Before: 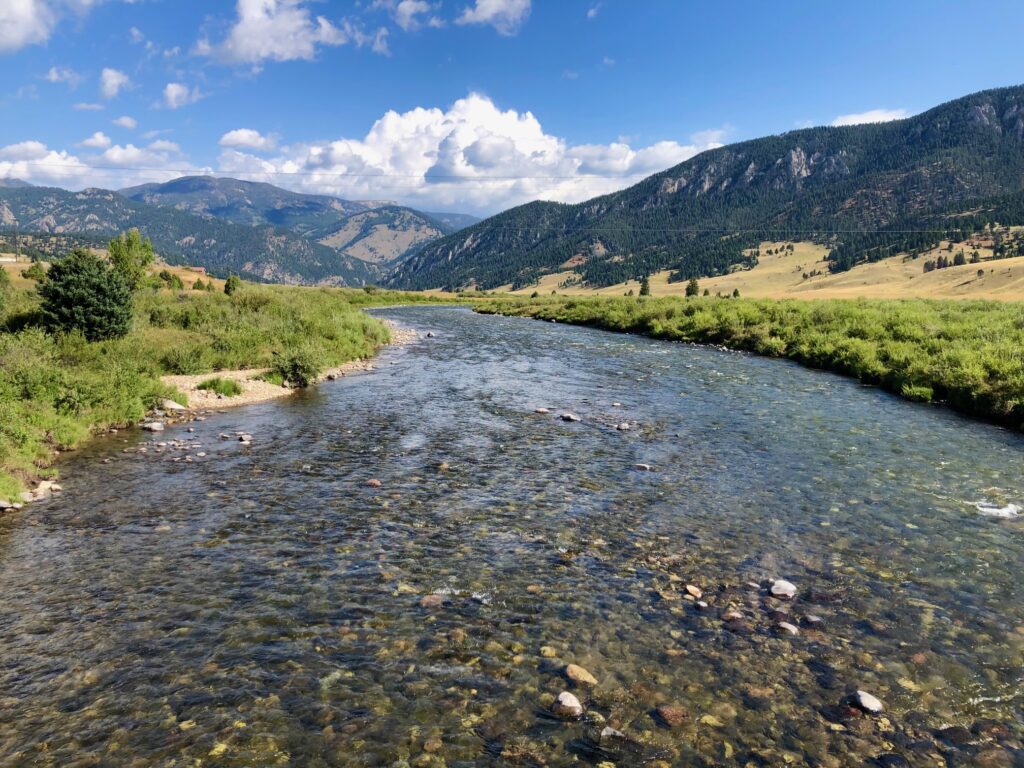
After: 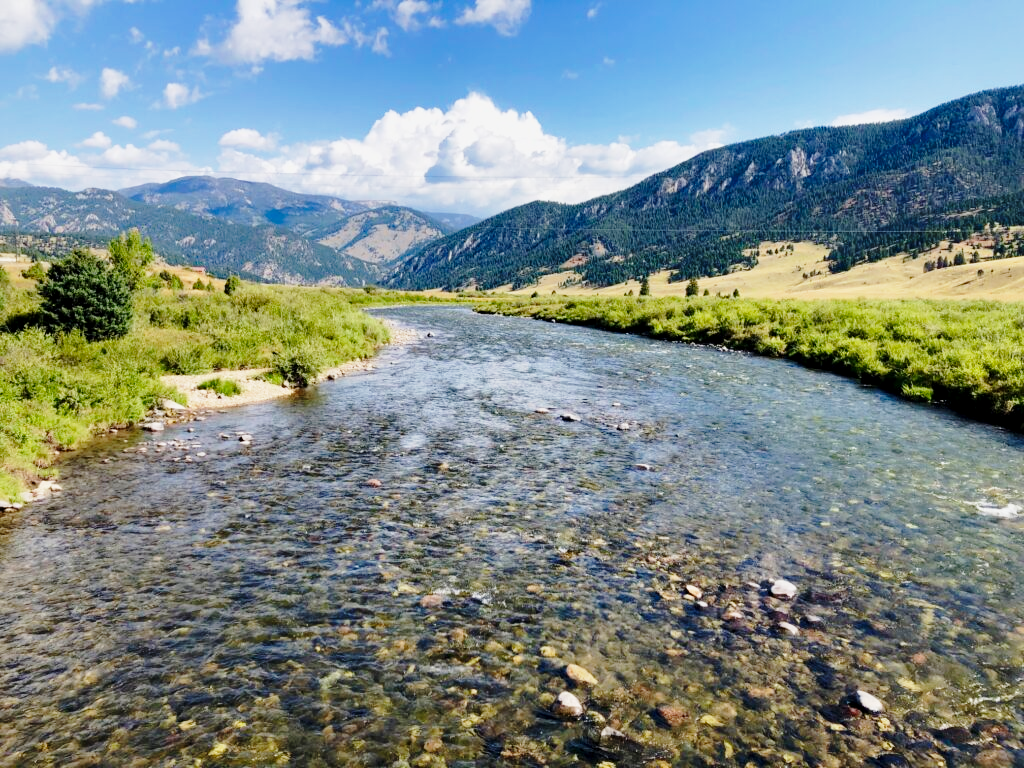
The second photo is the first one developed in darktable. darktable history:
shadows and highlights: shadows -20.4, white point adjustment -1.91, highlights -34.74
base curve: curves: ch0 [(0, 0) (0.028, 0.03) (0.121, 0.232) (0.46, 0.748) (0.859, 0.968) (1, 1)], preserve colors none
exposure: exposure -0.054 EV, compensate highlight preservation false
